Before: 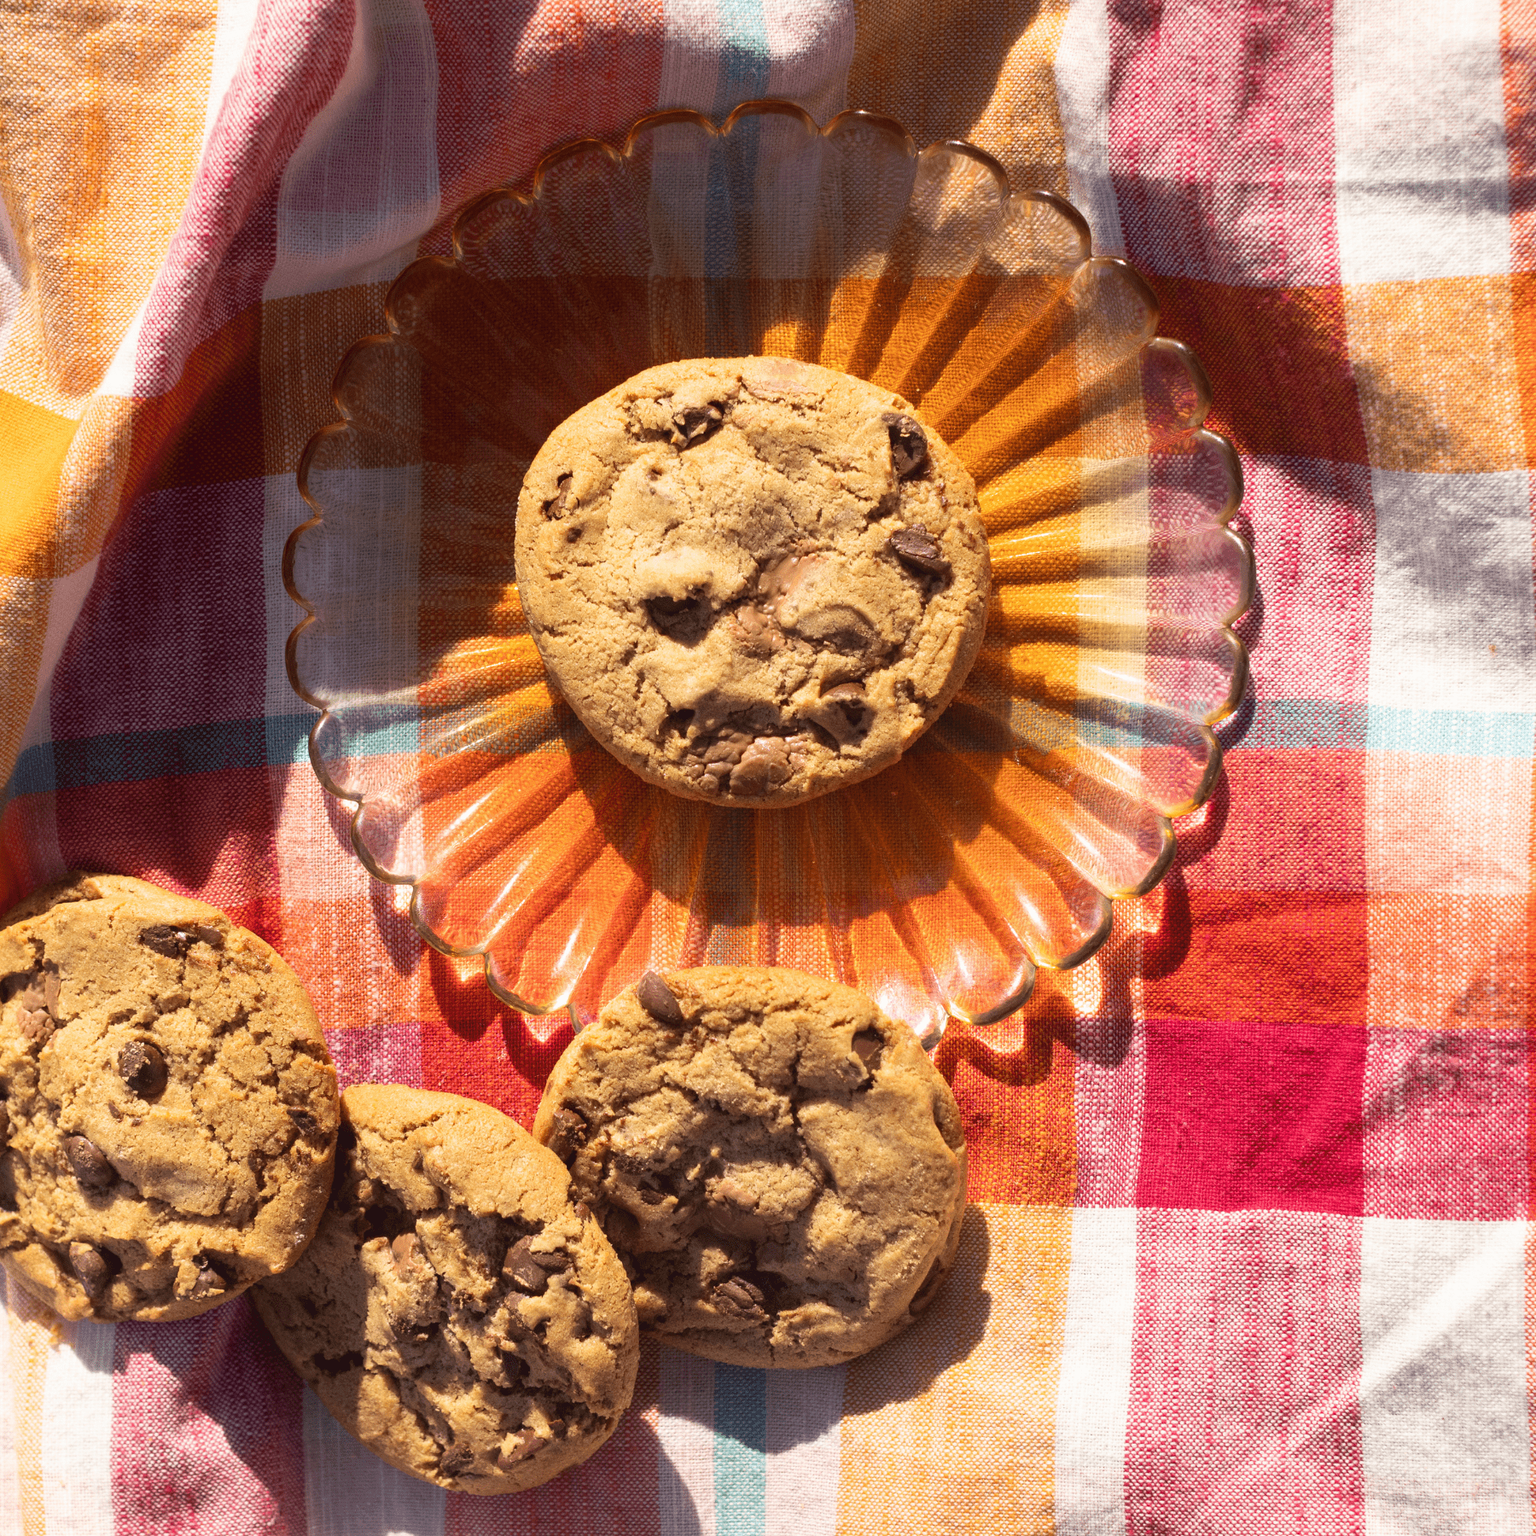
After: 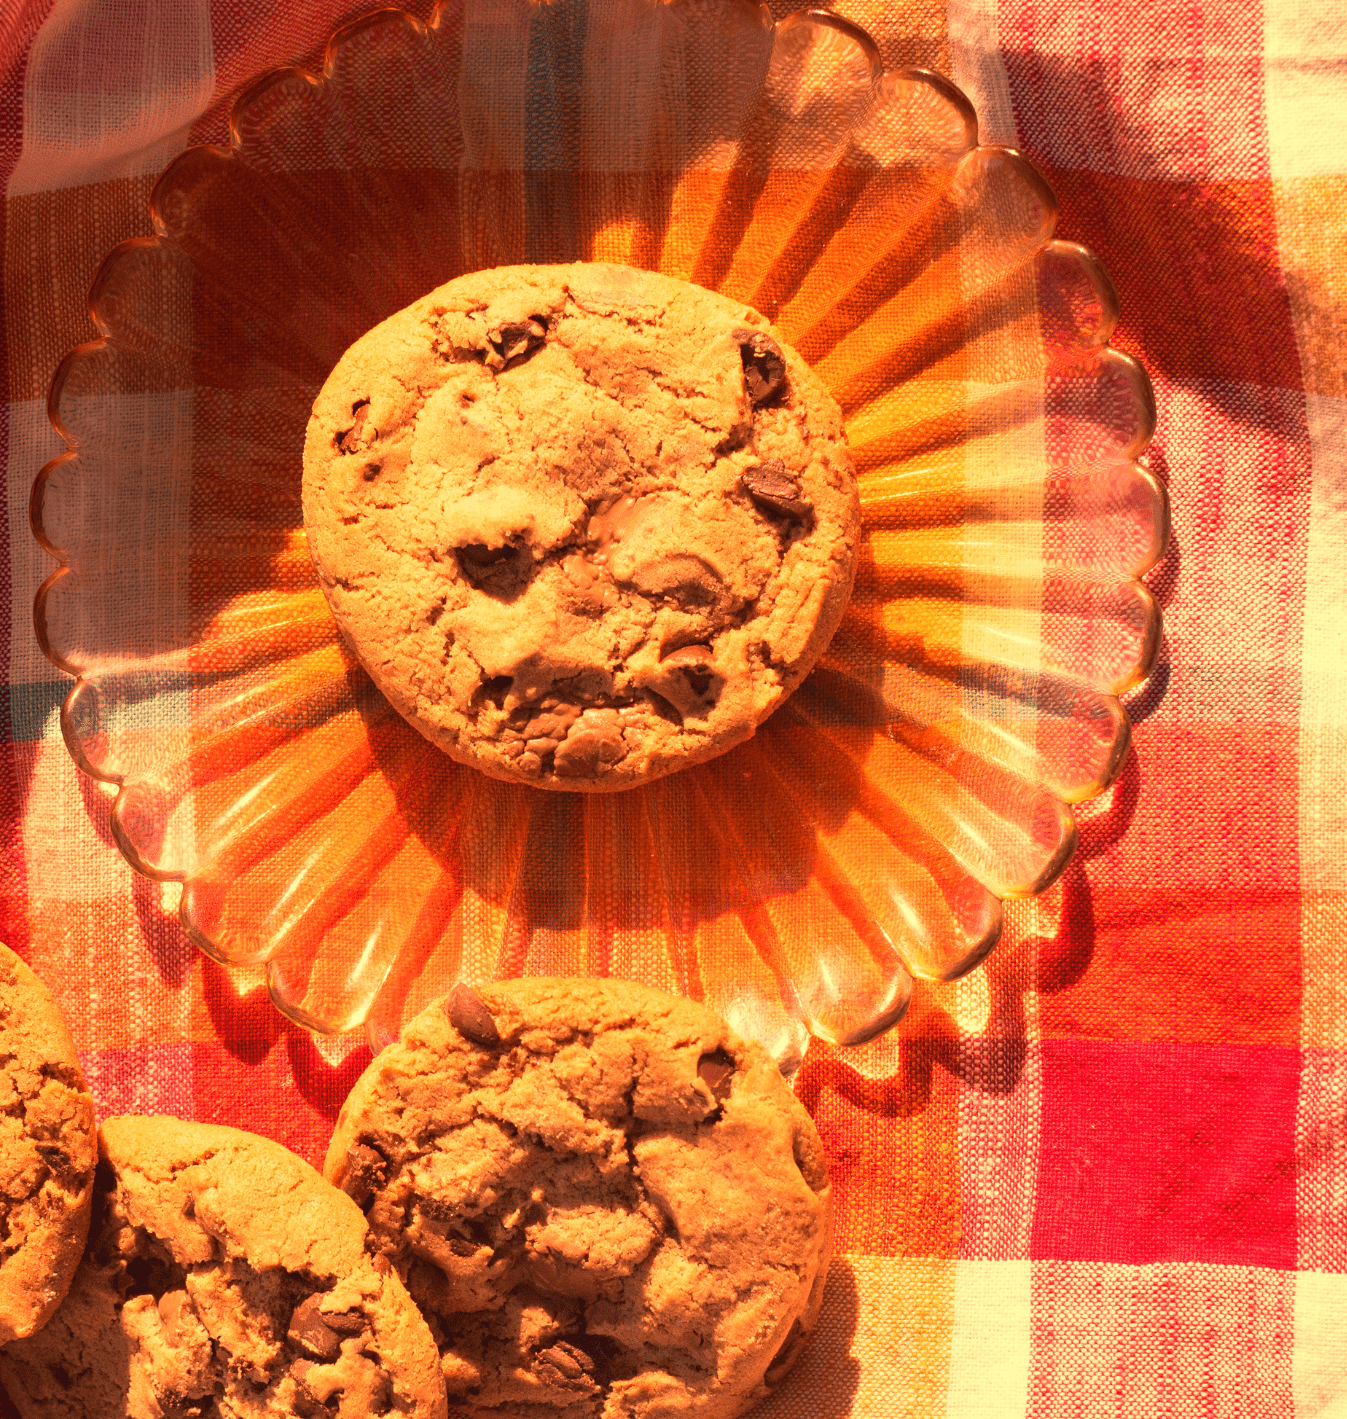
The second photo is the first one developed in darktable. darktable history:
crop: left 16.768%, top 8.653%, right 8.362%, bottom 12.485%
white balance: red 1.467, blue 0.684
